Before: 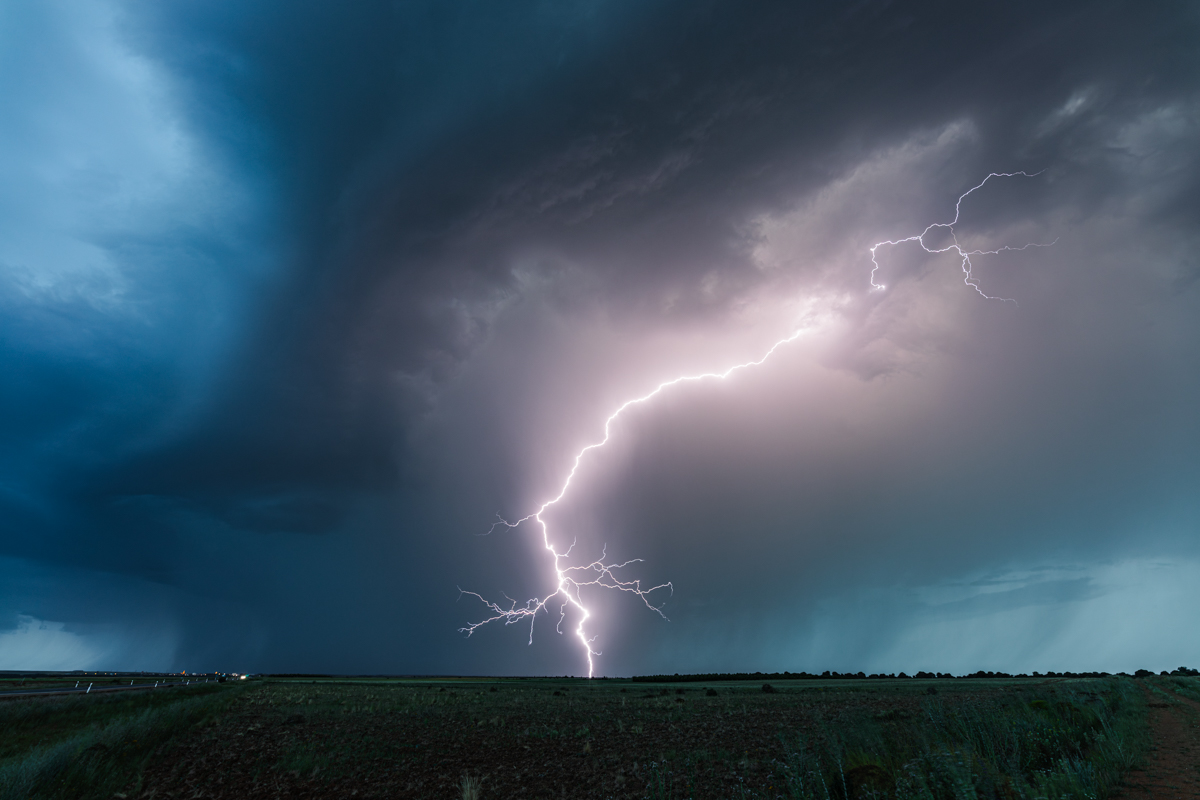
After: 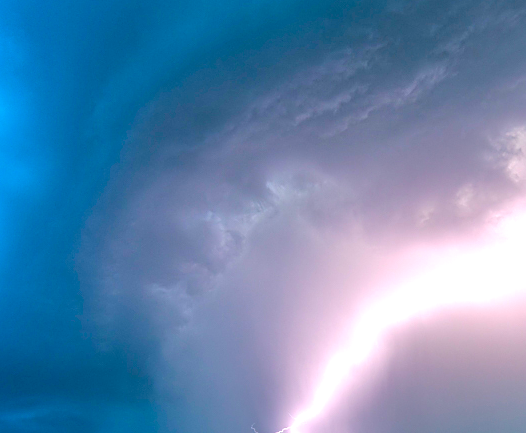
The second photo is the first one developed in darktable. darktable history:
sharpen: on, module defaults
crop: left 20.46%, top 10.895%, right 35.653%, bottom 34.9%
tone equalizer: -7 EV 0.149 EV, -6 EV 0.563 EV, -5 EV 1.14 EV, -4 EV 1.34 EV, -3 EV 1.14 EV, -2 EV 0.6 EV, -1 EV 0.162 EV
color balance rgb: global offset › luminance -0.851%, linear chroma grading › global chroma 15.595%, perceptual saturation grading › global saturation 25.37%, perceptual brilliance grading › global brilliance 24.874%, global vibrance 20%
